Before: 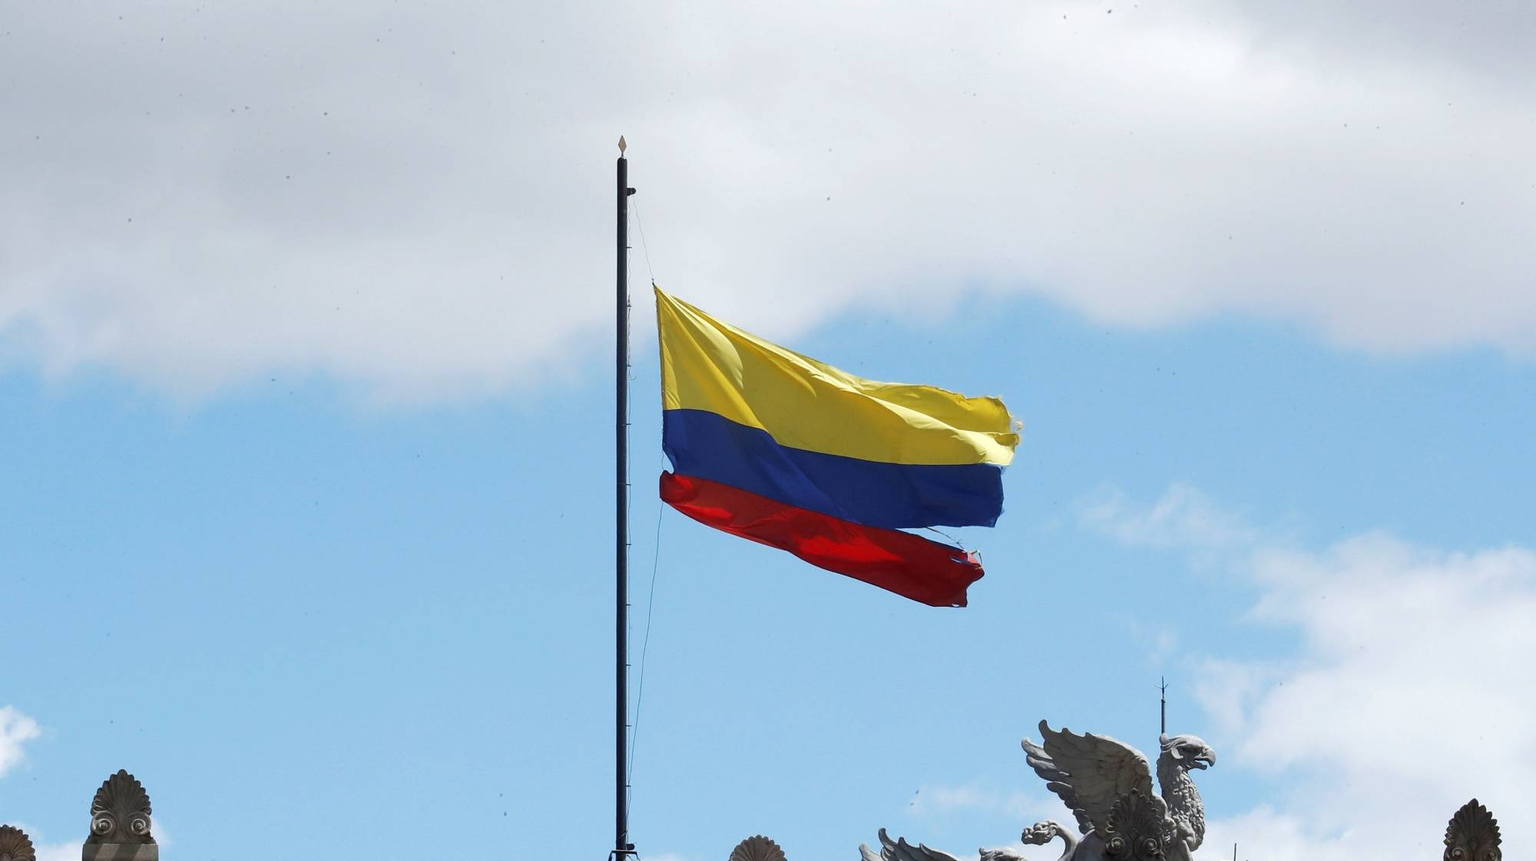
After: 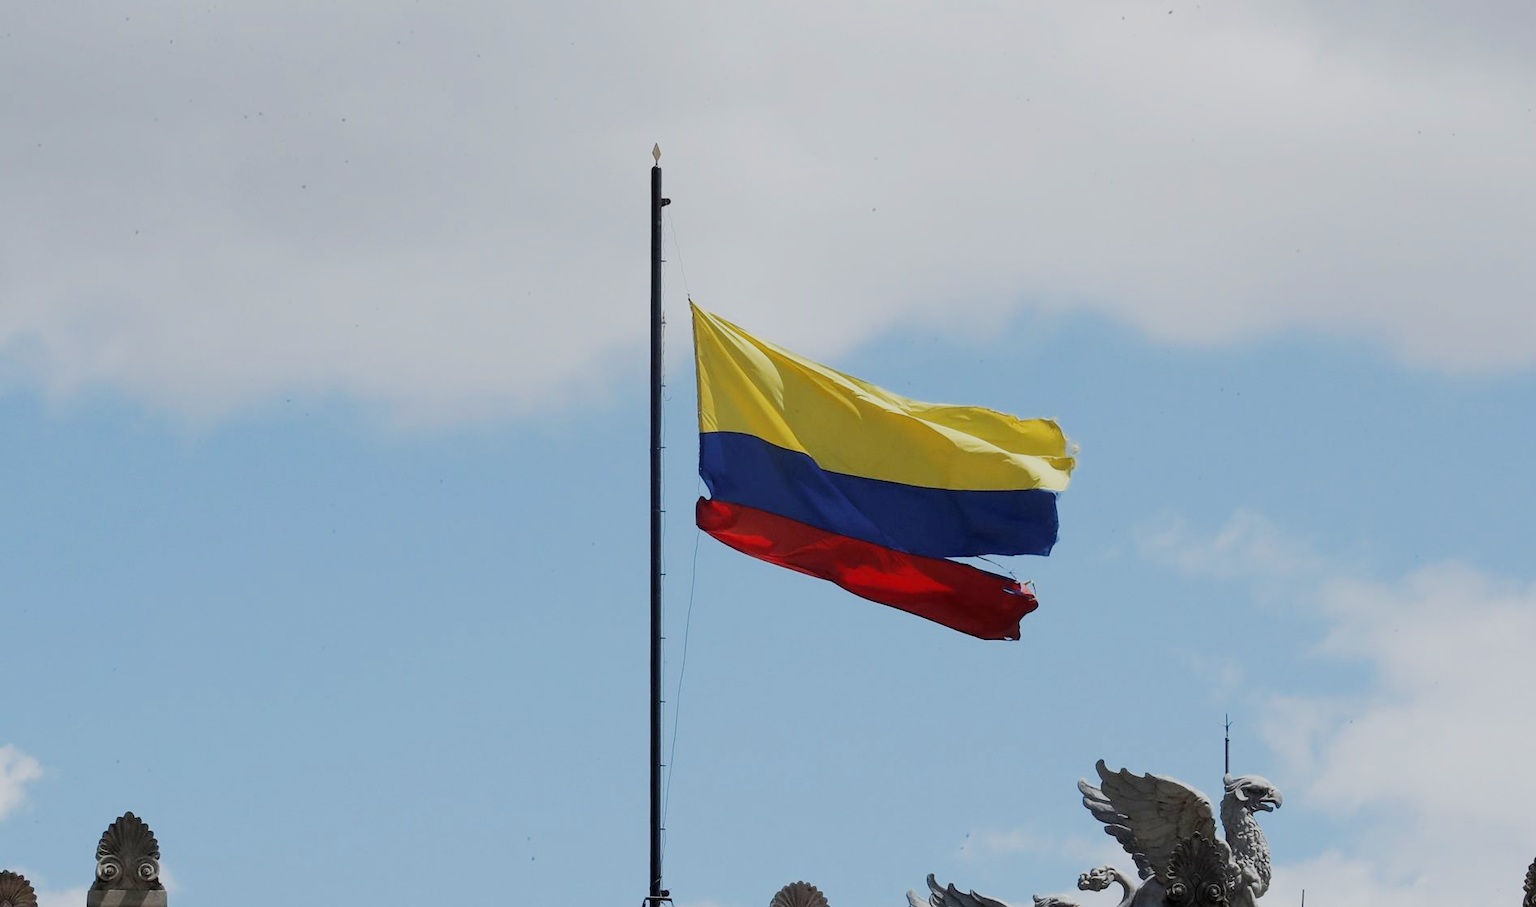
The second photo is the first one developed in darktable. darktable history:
crop and rotate: right 5.167%
filmic rgb: black relative exposure -8.54 EV, white relative exposure 5.52 EV, hardness 3.39, contrast 1.016
